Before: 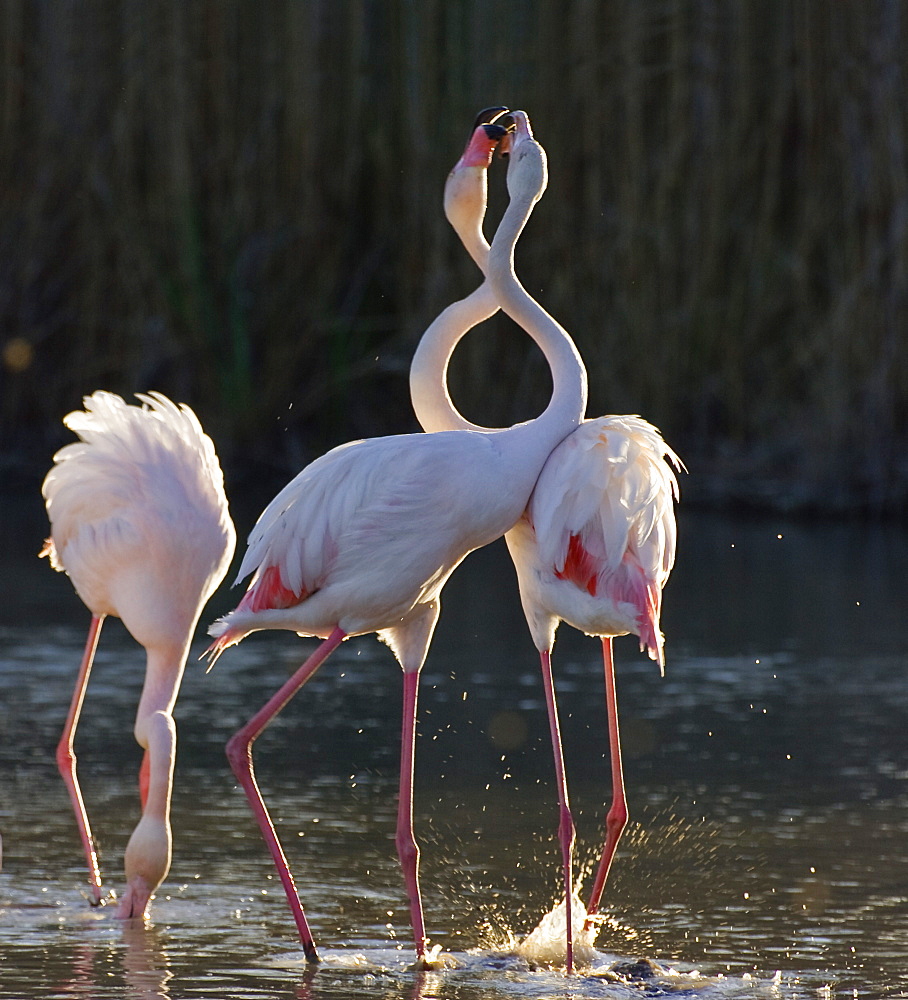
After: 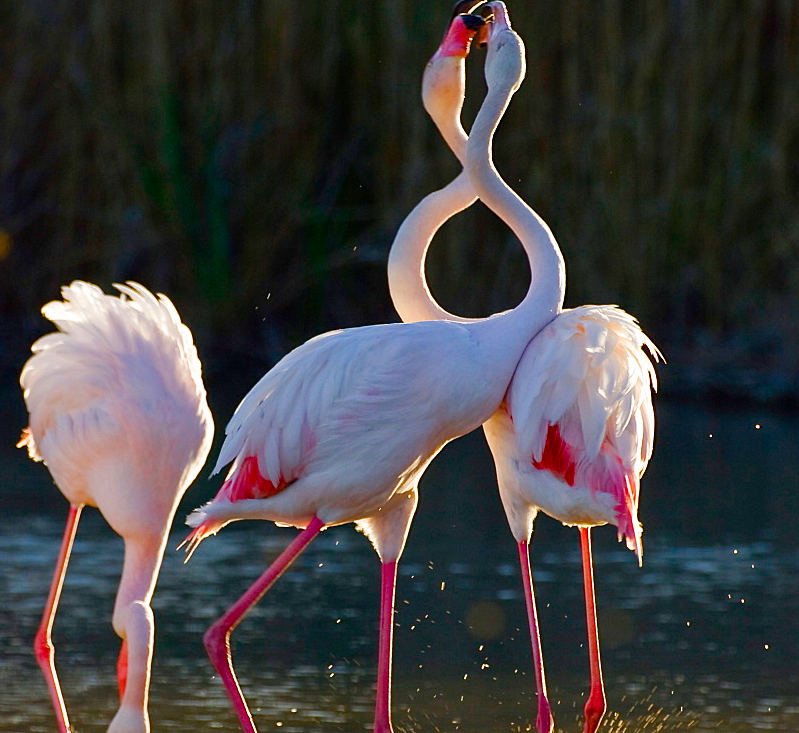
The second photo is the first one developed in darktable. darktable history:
crop and rotate: left 2.429%, top 11.055%, right 9.547%, bottom 15.552%
color balance rgb: perceptual saturation grading › global saturation 35.185%, perceptual saturation grading › highlights -29.903%, perceptual saturation grading › shadows 36.118%
